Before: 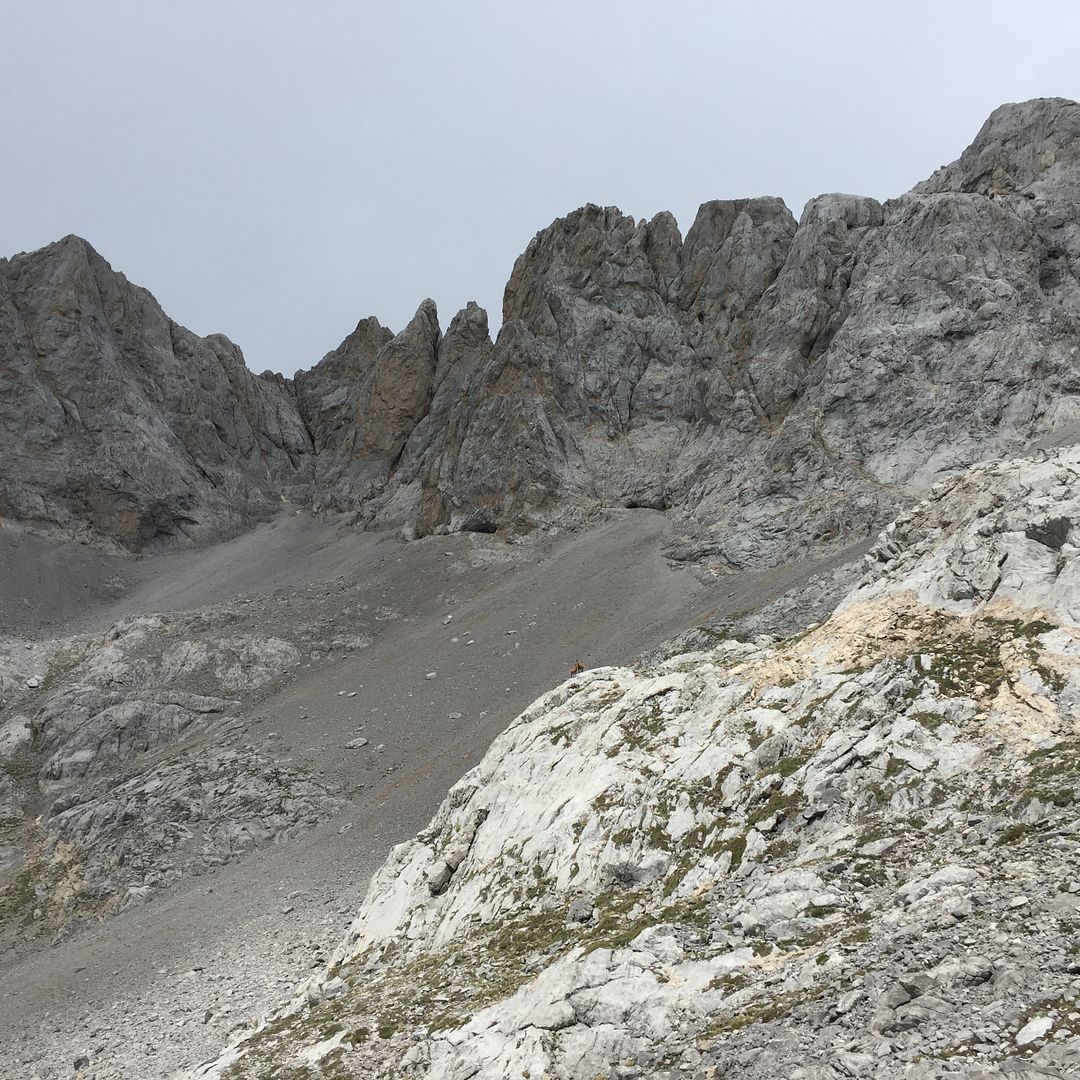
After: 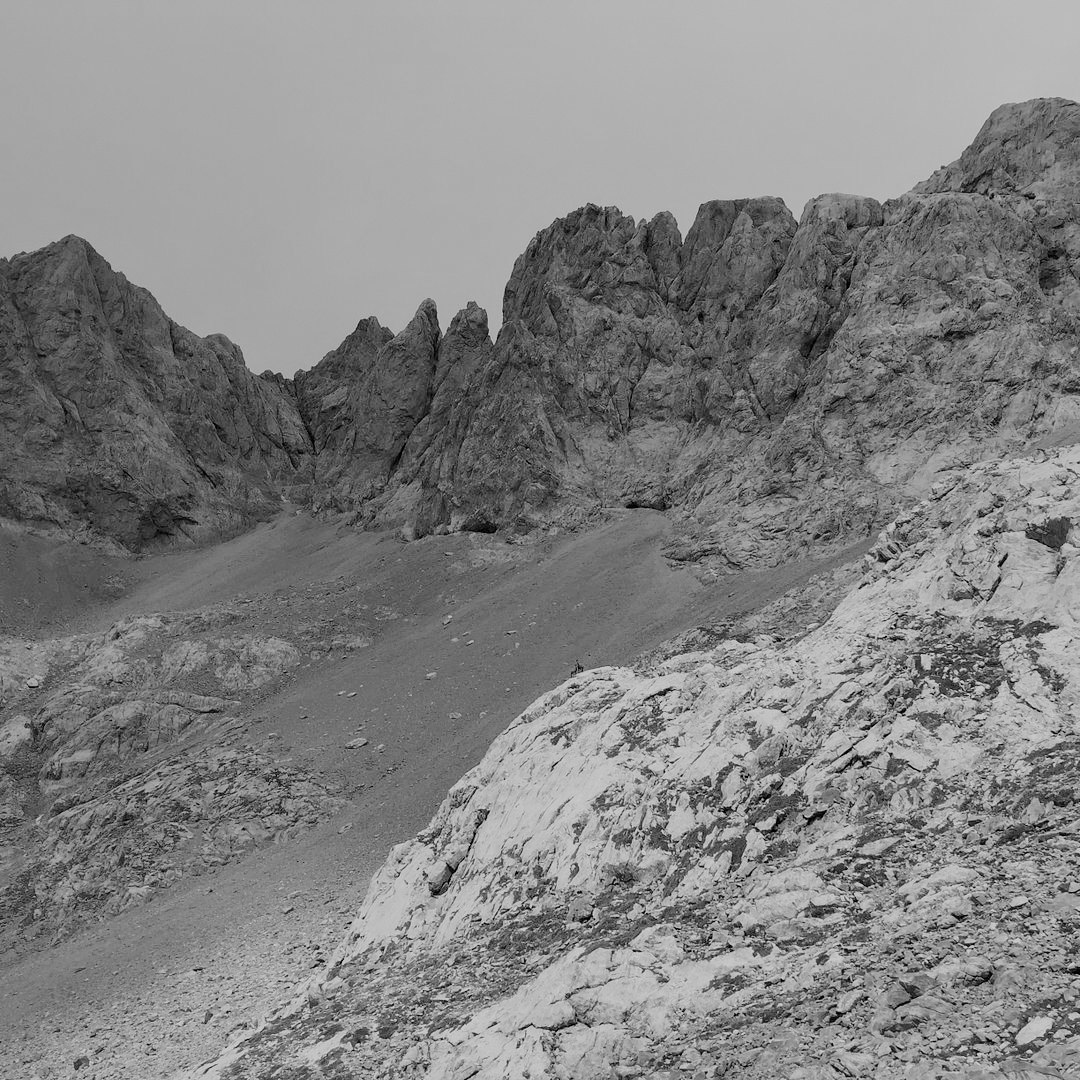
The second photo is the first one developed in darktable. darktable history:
monochrome: a 30.25, b 92.03
filmic rgb: black relative exposure -7.65 EV, white relative exposure 4.56 EV, hardness 3.61, color science v6 (2022)
